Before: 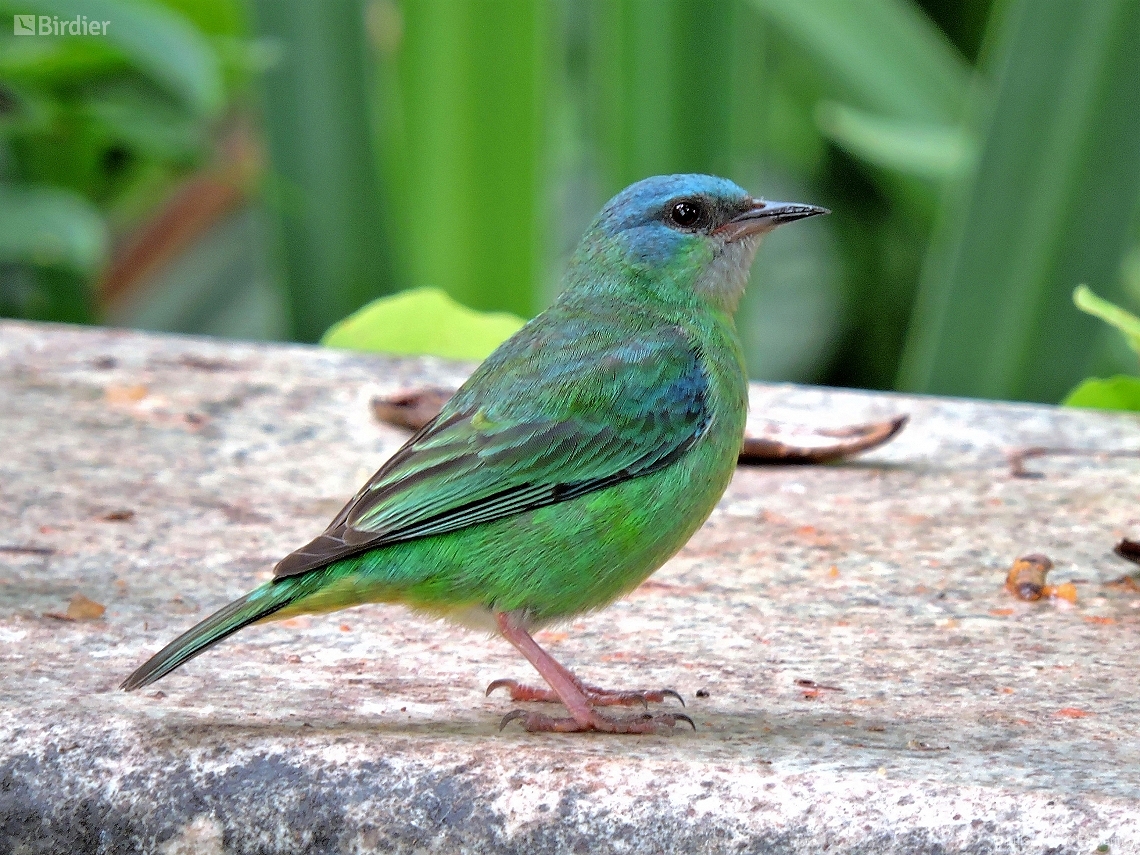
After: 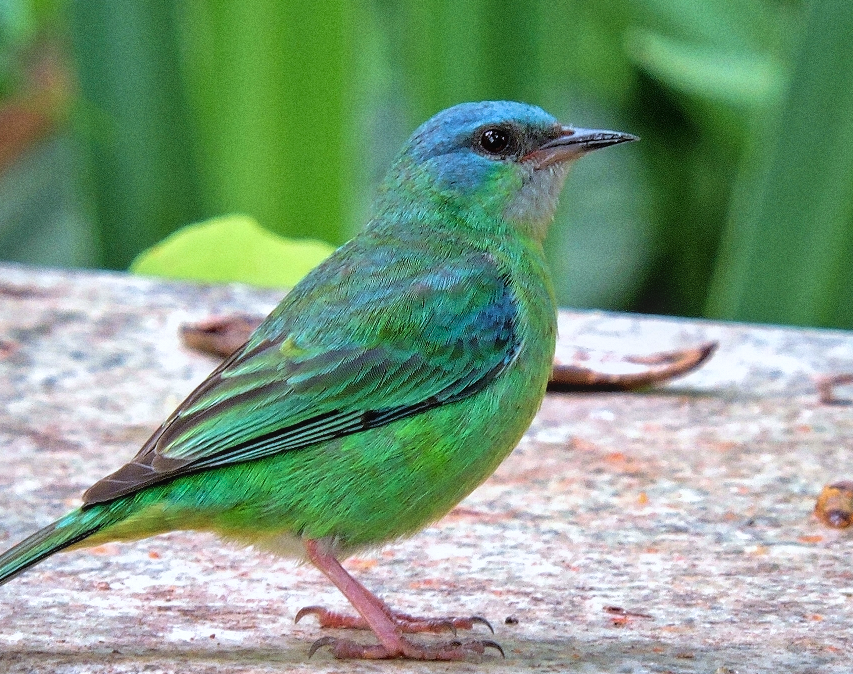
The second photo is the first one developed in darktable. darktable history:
velvia: on, module defaults
grain: coarseness 0.09 ISO
local contrast: detail 110%
crop: left 16.768%, top 8.653%, right 8.362%, bottom 12.485%
white balance: red 0.976, blue 1.04
